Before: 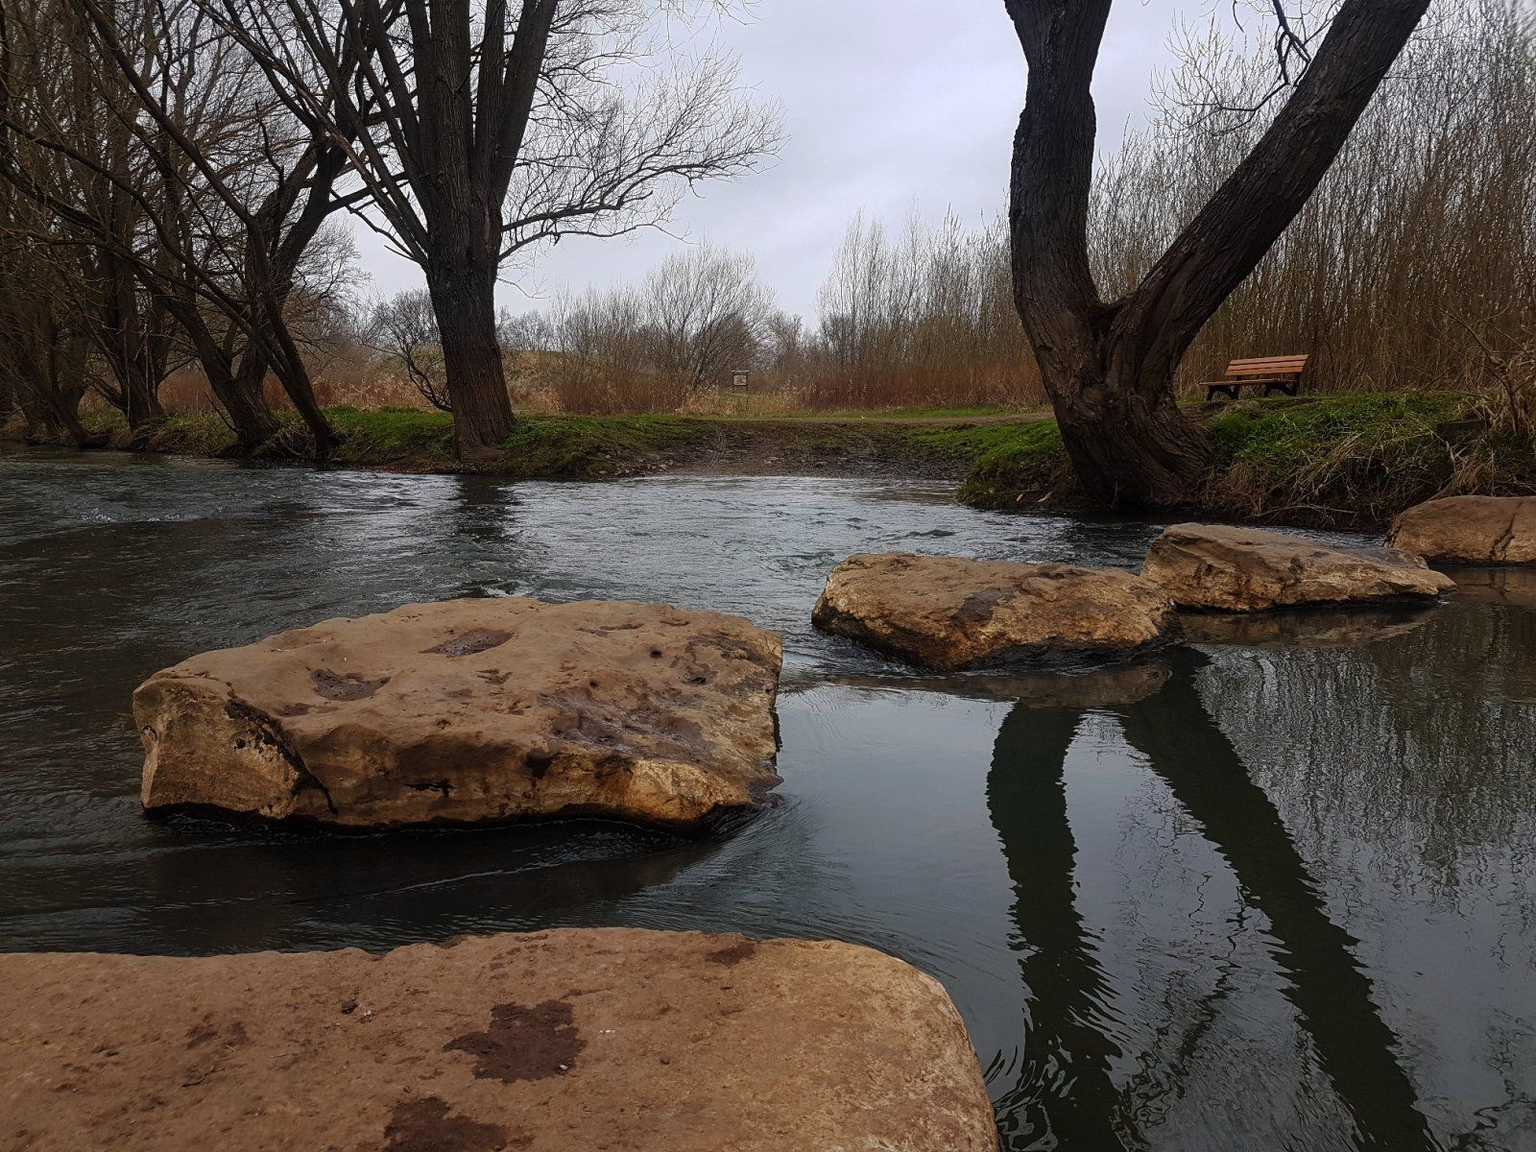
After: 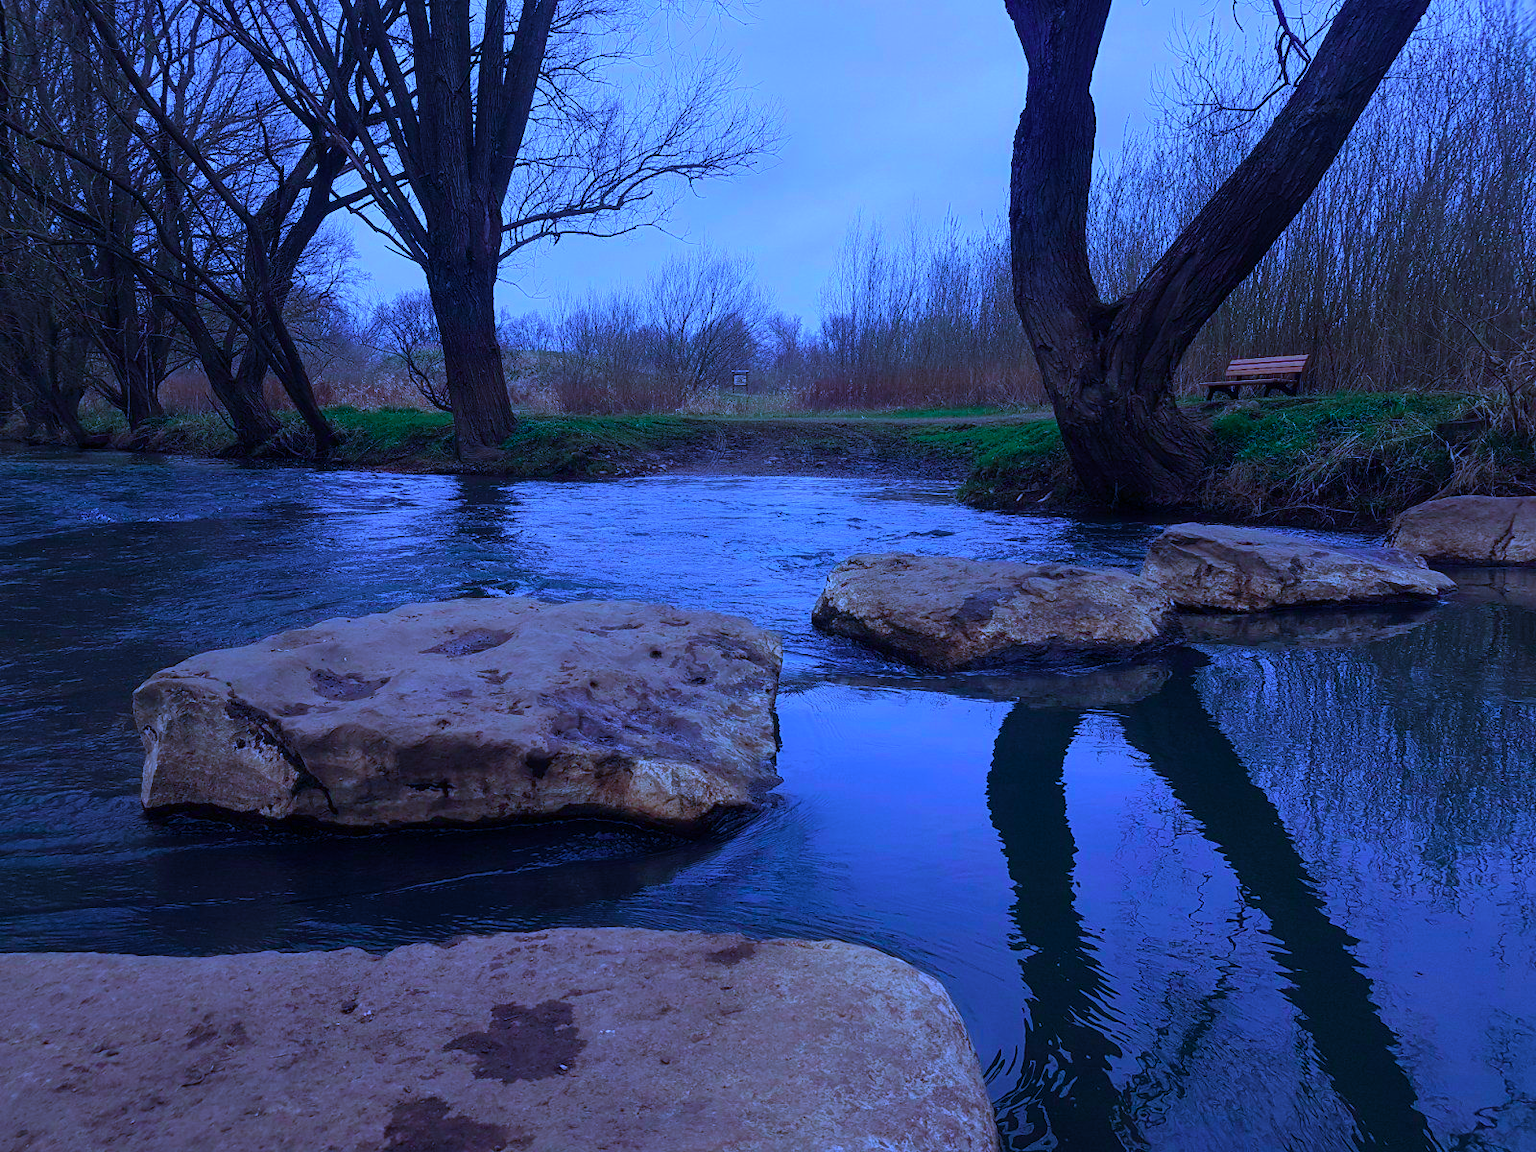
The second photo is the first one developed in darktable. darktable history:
color calibration: output R [0.948, 0.091, -0.04, 0], output G [-0.3, 1.384, -0.085, 0], output B [-0.108, 0.061, 1.08, 0], illuminant as shot in camera, x 0.484, y 0.43, temperature 2405.29 K
exposure: exposure -0.177 EV, compensate highlight preservation false
